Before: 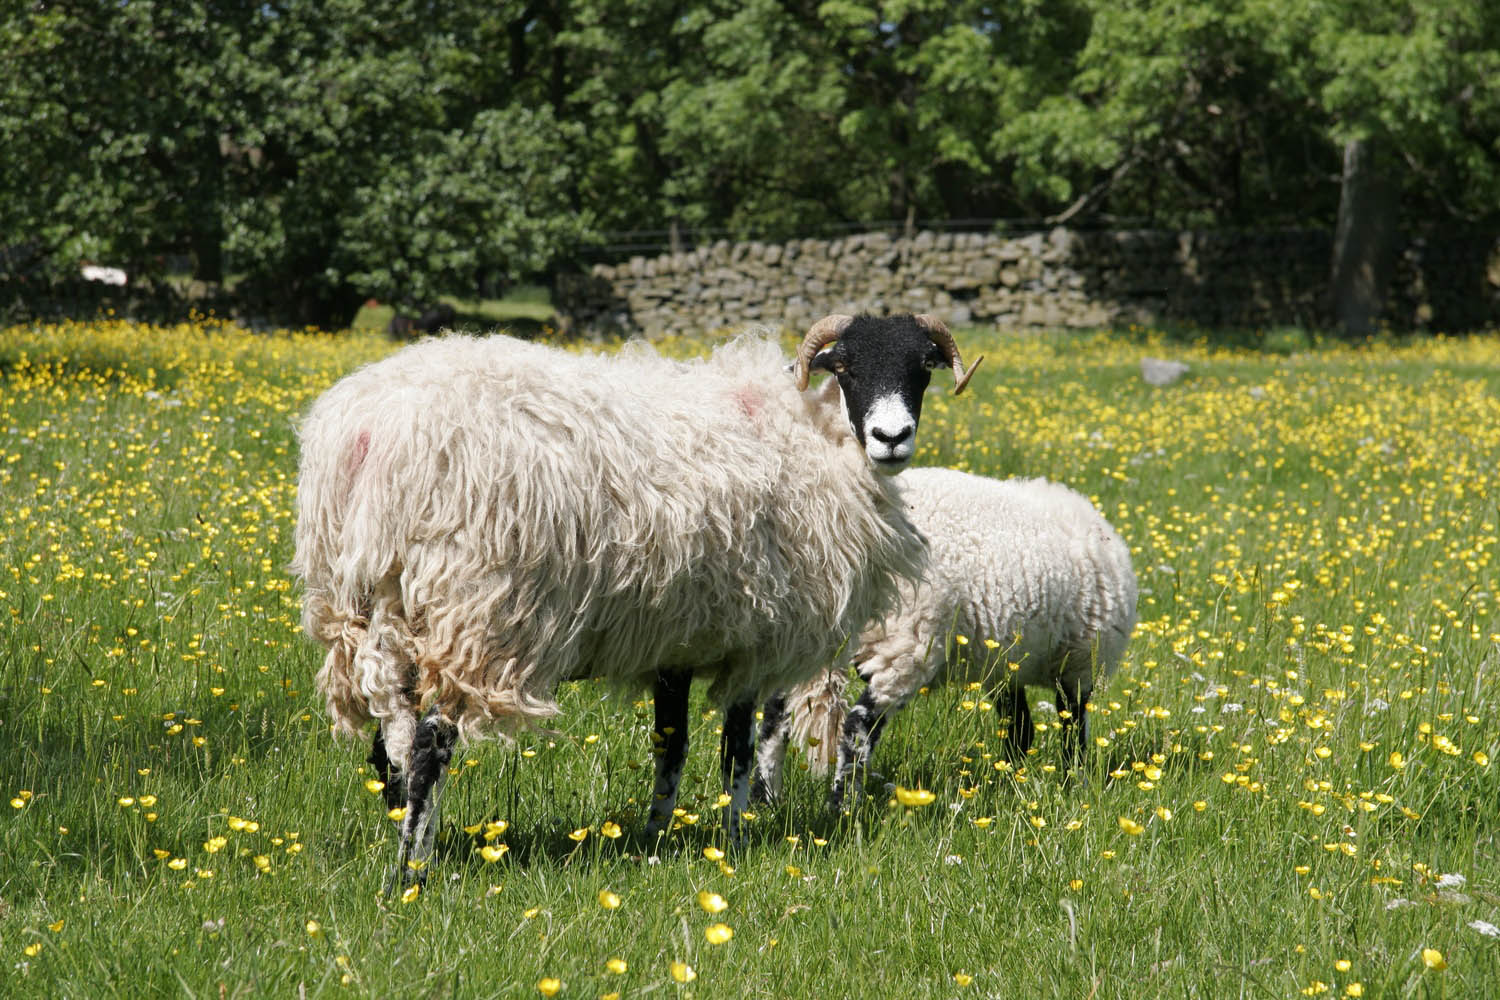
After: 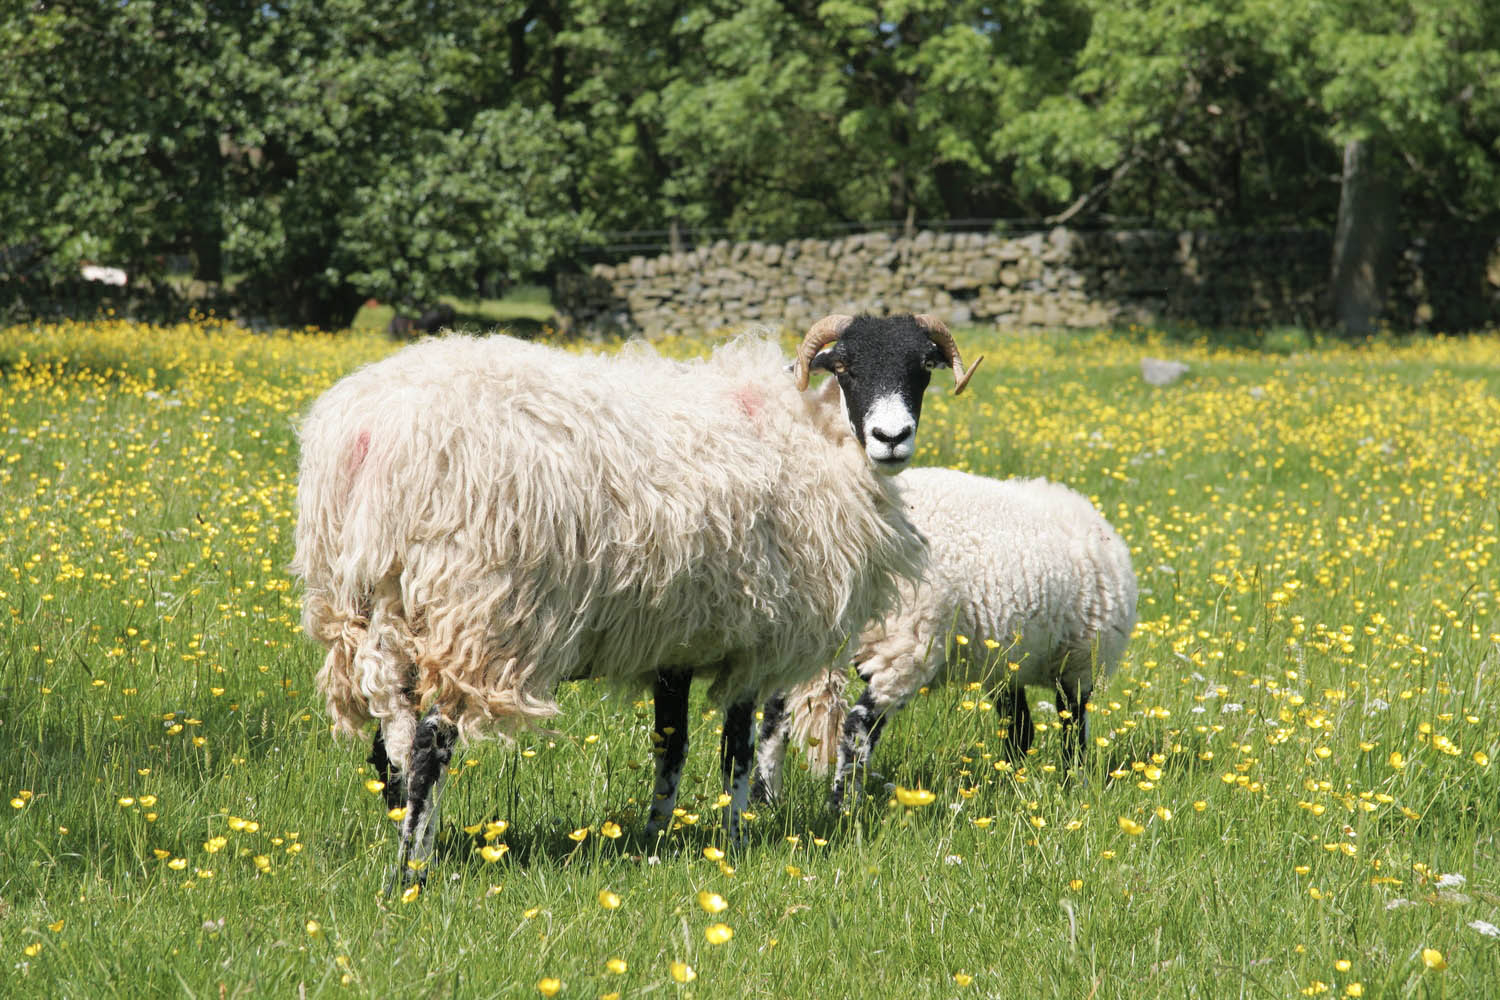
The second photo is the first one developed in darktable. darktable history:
velvia: strength 15%
contrast brightness saturation: brightness 0.13
